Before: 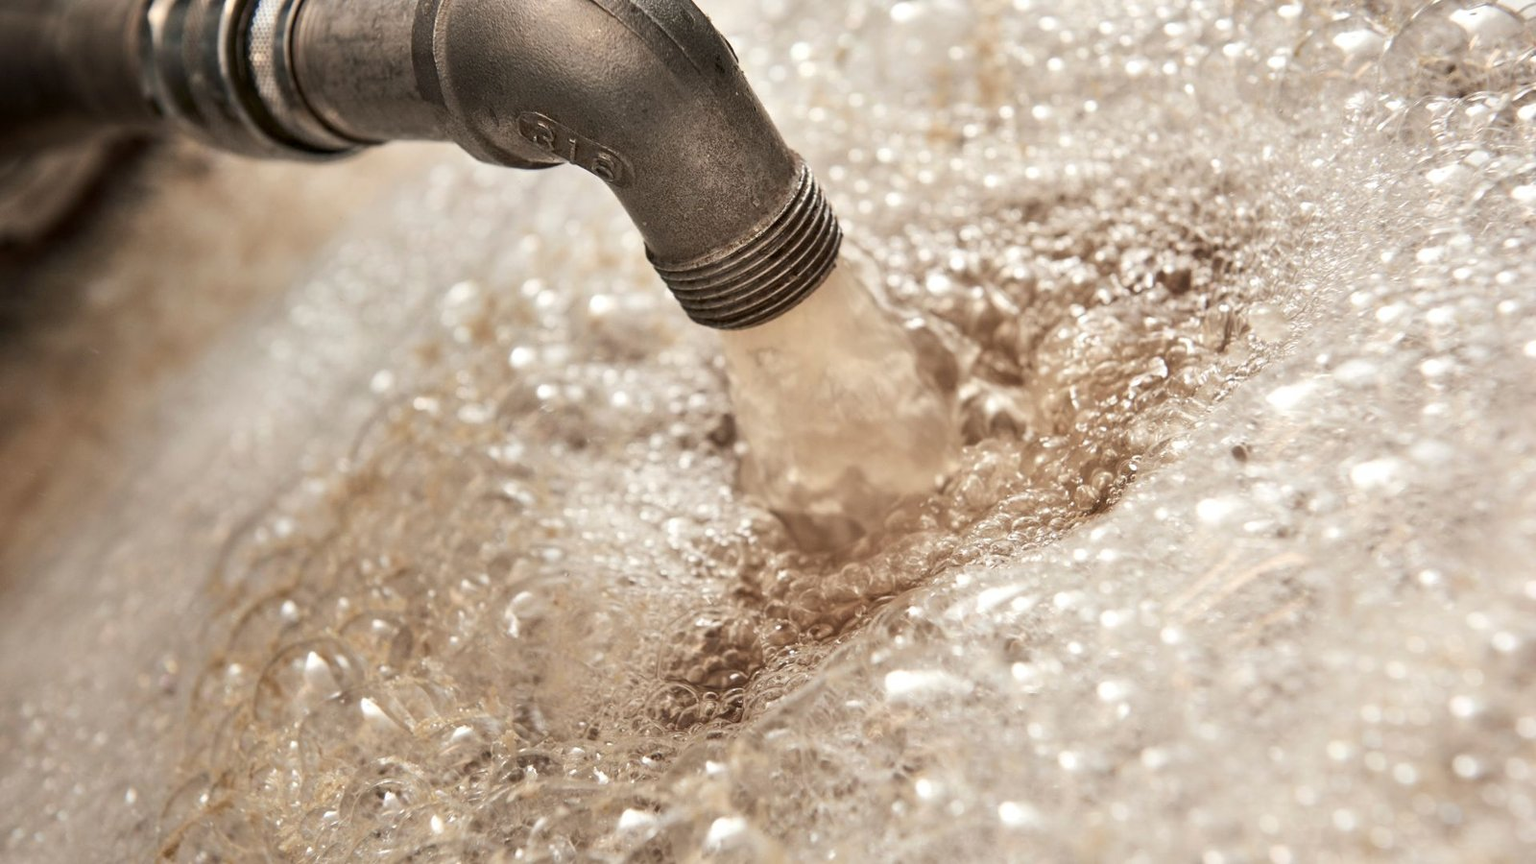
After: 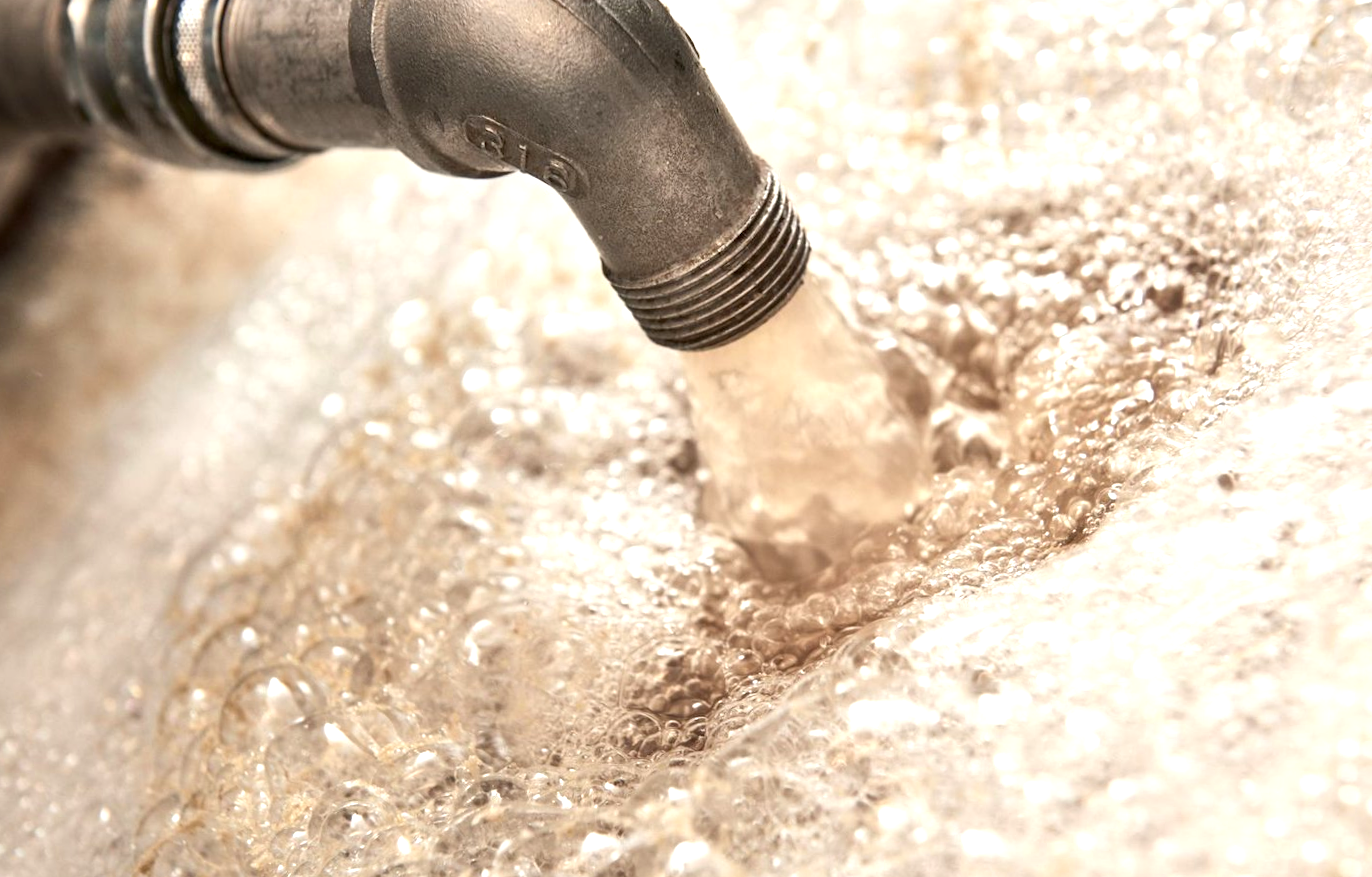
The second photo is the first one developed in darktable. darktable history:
crop and rotate: left 1.088%, right 8.807%
exposure: exposure 0.7 EV, compensate highlight preservation false
rotate and perspective: rotation 0.074°, lens shift (vertical) 0.096, lens shift (horizontal) -0.041, crop left 0.043, crop right 0.952, crop top 0.024, crop bottom 0.979
